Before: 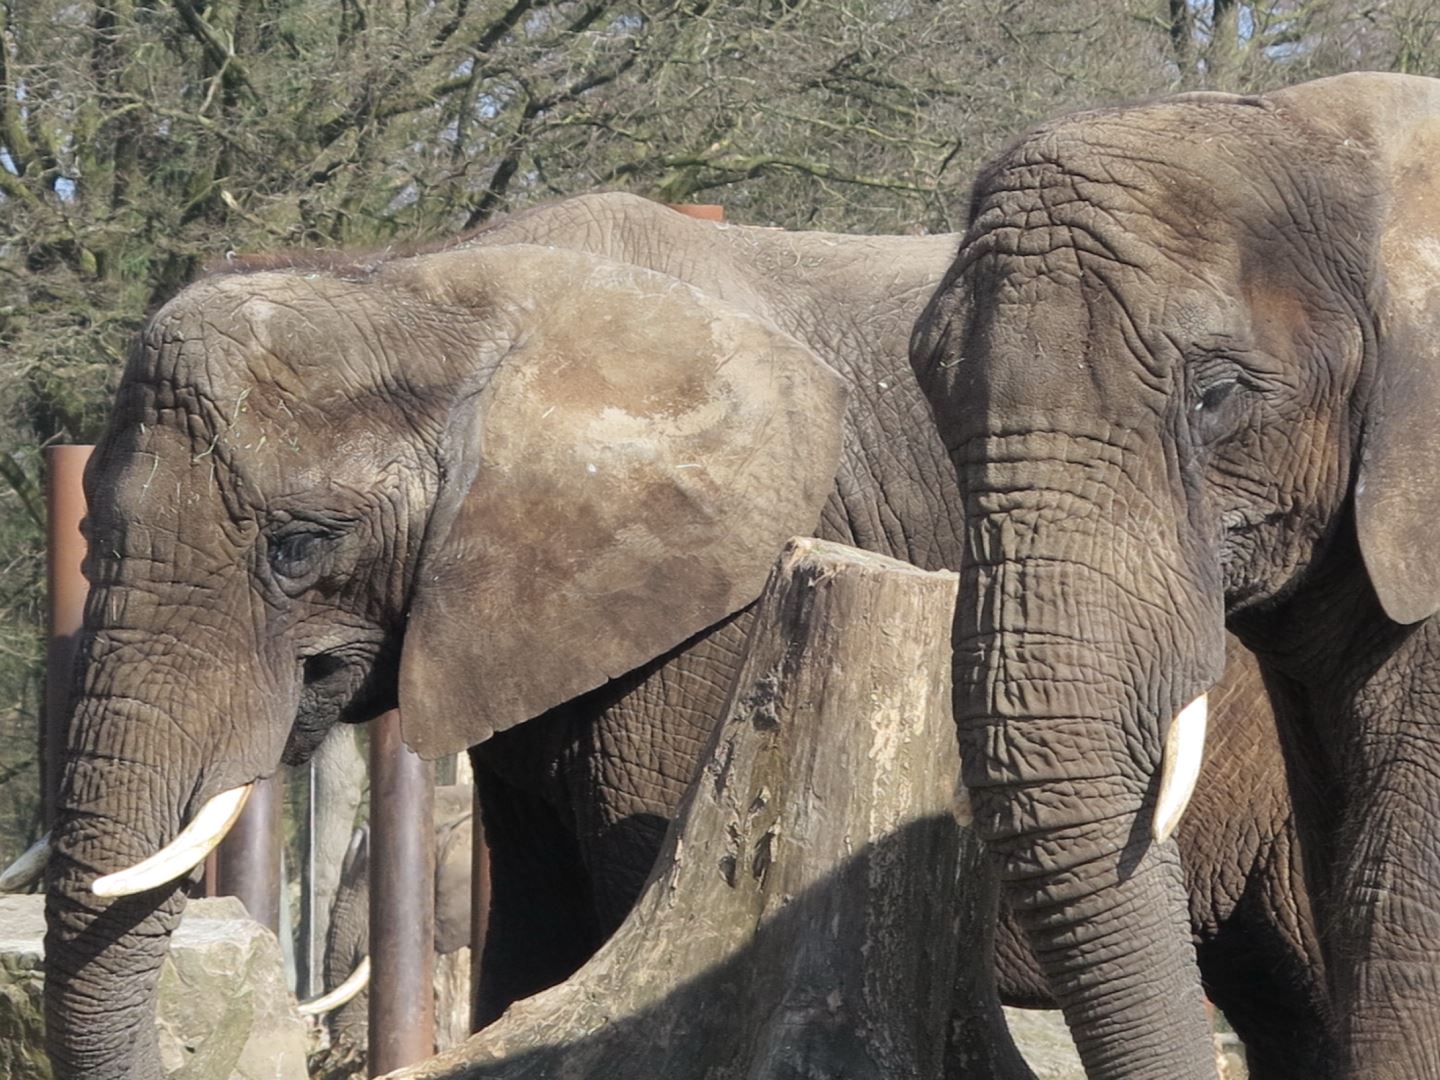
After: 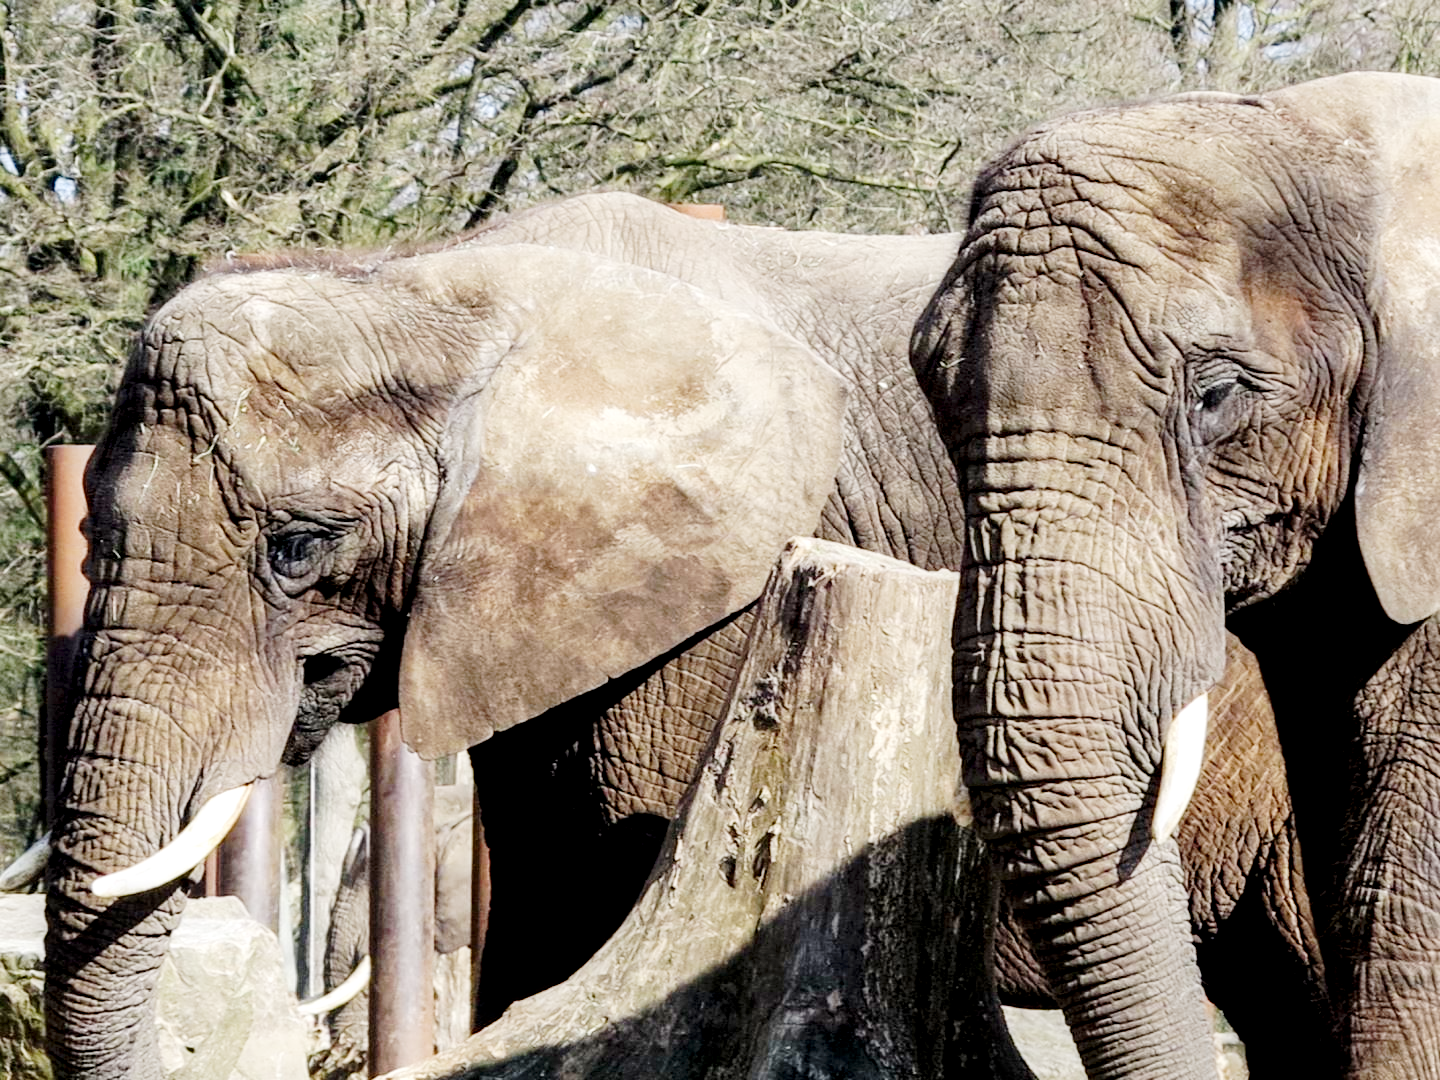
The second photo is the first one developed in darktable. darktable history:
local contrast: highlights 25%, shadows 75%, midtone range 0.75
tone curve: curves: ch0 [(0, 0) (0.003, 0.013) (0.011, 0.02) (0.025, 0.037) (0.044, 0.068) (0.069, 0.108) (0.1, 0.138) (0.136, 0.168) (0.177, 0.203) (0.224, 0.241) (0.277, 0.281) (0.335, 0.328) (0.399, 0.382) (0.468, 0.448) (0.543, 0.519) (0.623, 0.603) (0.709, 0.705) (0.801, 0.808) (0.898, 0.903) (1, 1)], preserve colors none
base curve: curves: ch0 [(0, 0) (0.036, 0.01) (0.123, 0.254) (0.258, 0.504) (0.507, 0.748) (1, 1)], preserve colors none
